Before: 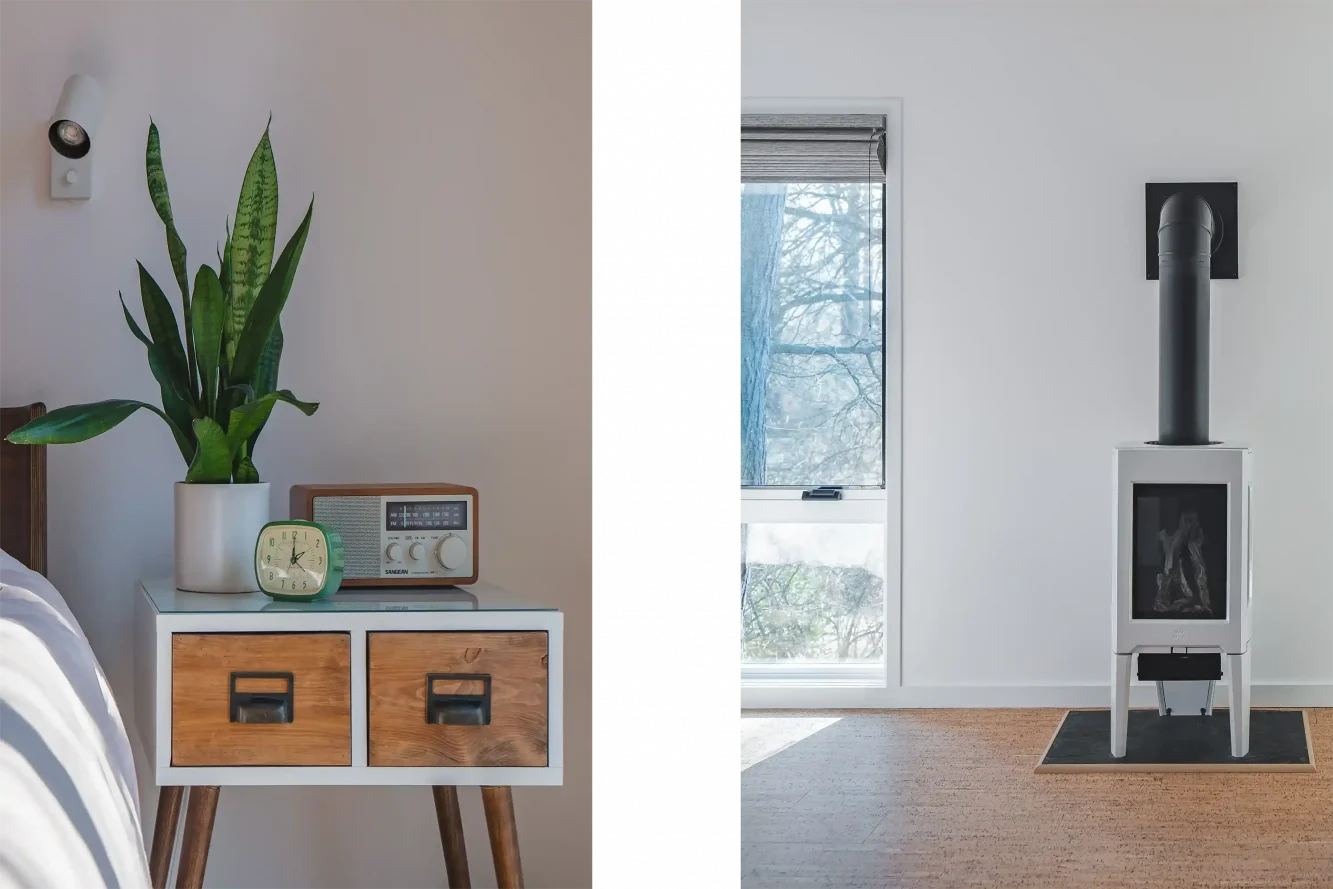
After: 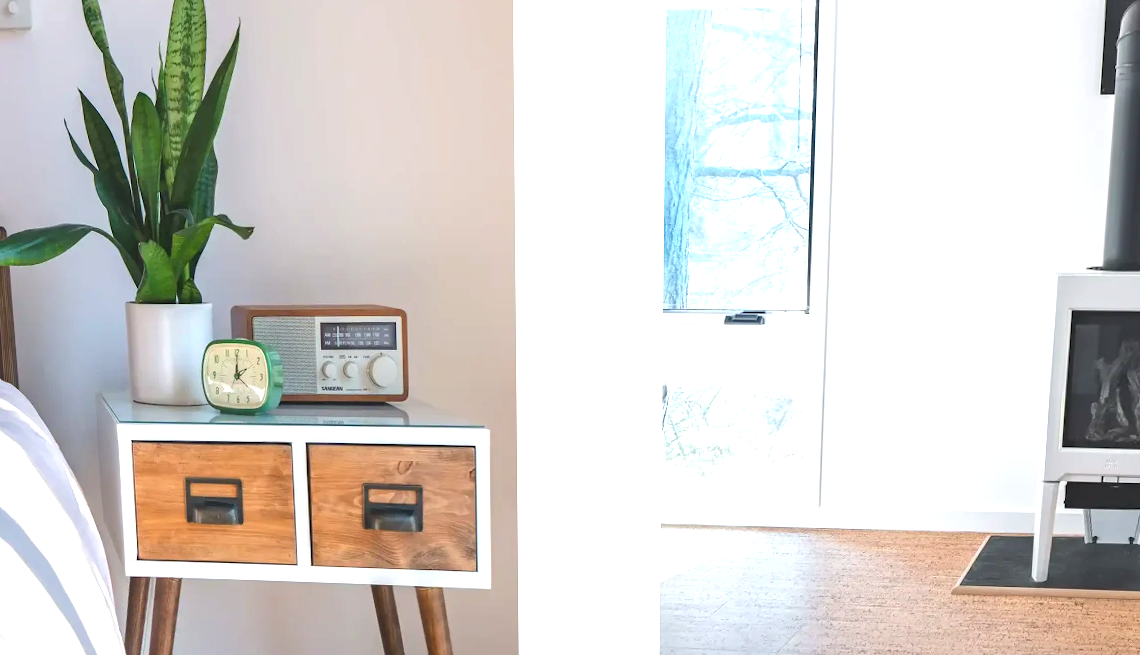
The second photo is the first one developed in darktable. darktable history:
rotate and perspective: rotation 0.062°, lens shift (vertical) 0.115, lens shift (horizontal) -0.133, crop left 0.047, crop right 0.94, crop top 0.061, crop bottom 0.94
crop: top 20.916%, right 9.437%, bottom 0.316%
exposure: black level correction 0, exposure 1.1 EV, compensate highlight preservation false
